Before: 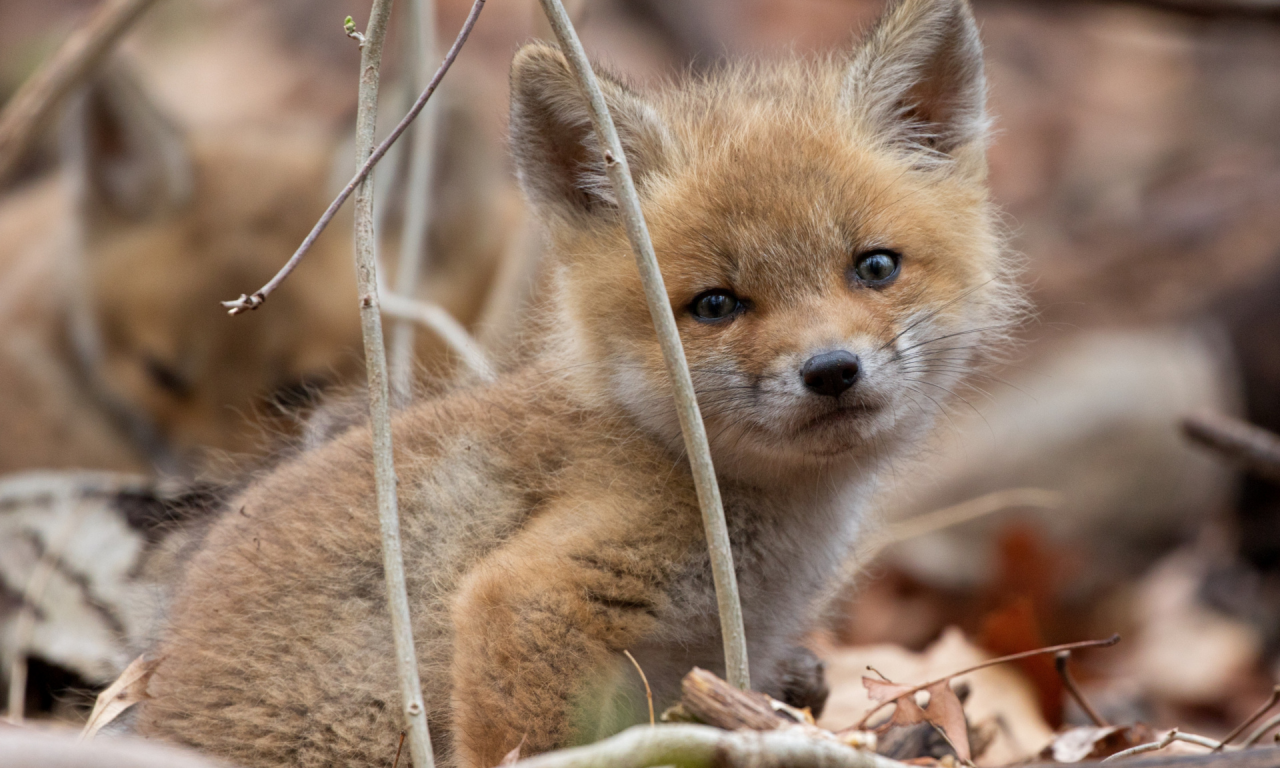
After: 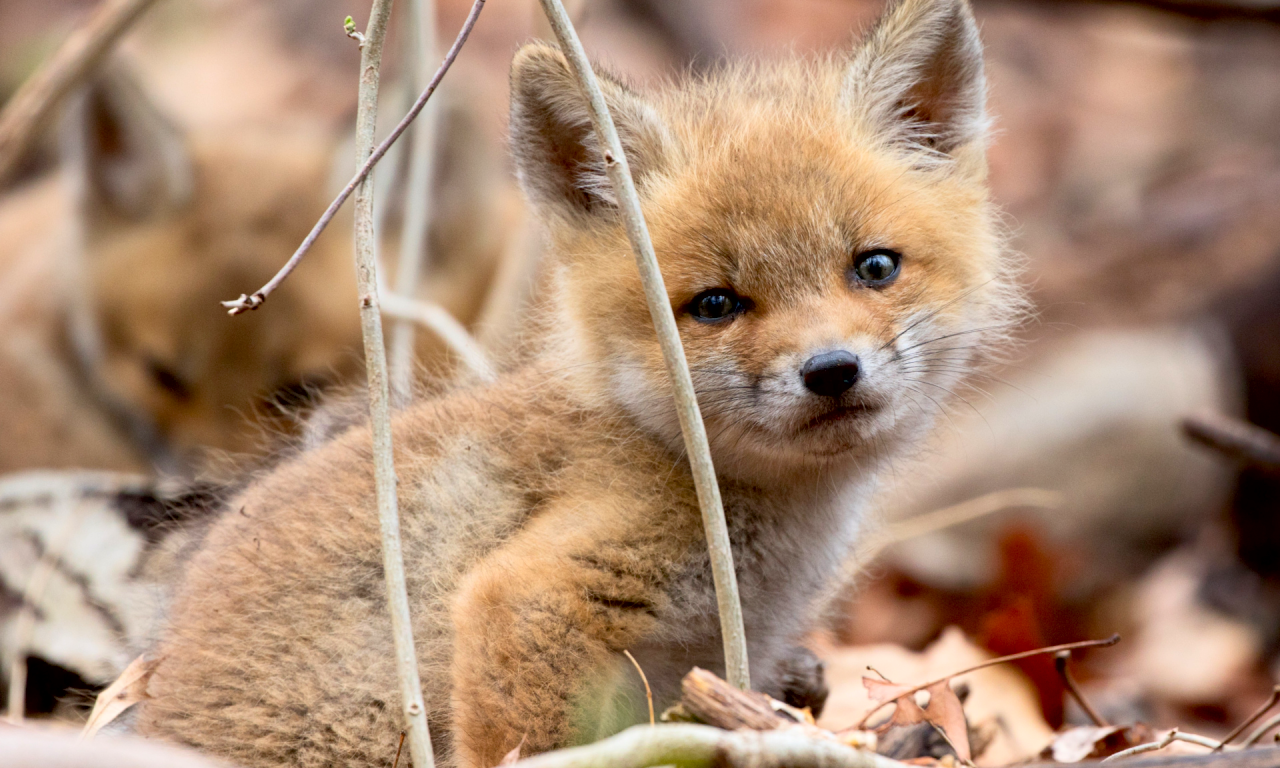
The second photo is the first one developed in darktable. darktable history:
contrast brightness saturation: contrast 0.199, brightness 0.167, saturation 0.223
shadows and highlights: shadows -70.14, highlights 35.91, soften with gaussian
exposure: black level correction 0.01, exposure 0.008 EV, compensate exposure bias true, compensate highlight preservation false
